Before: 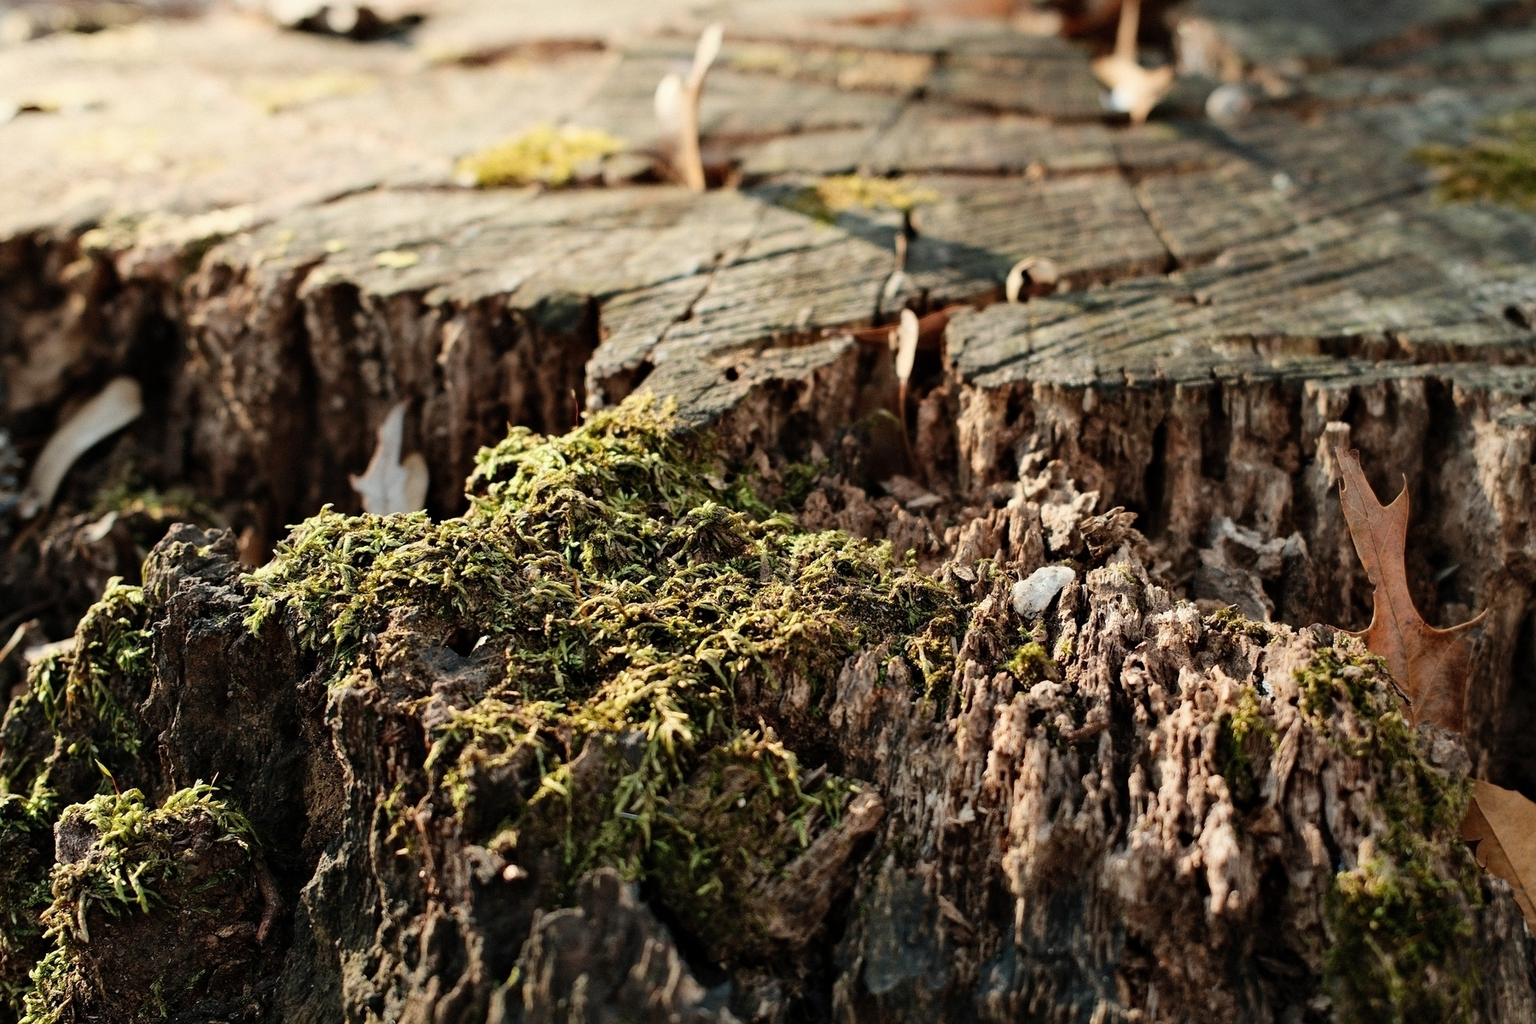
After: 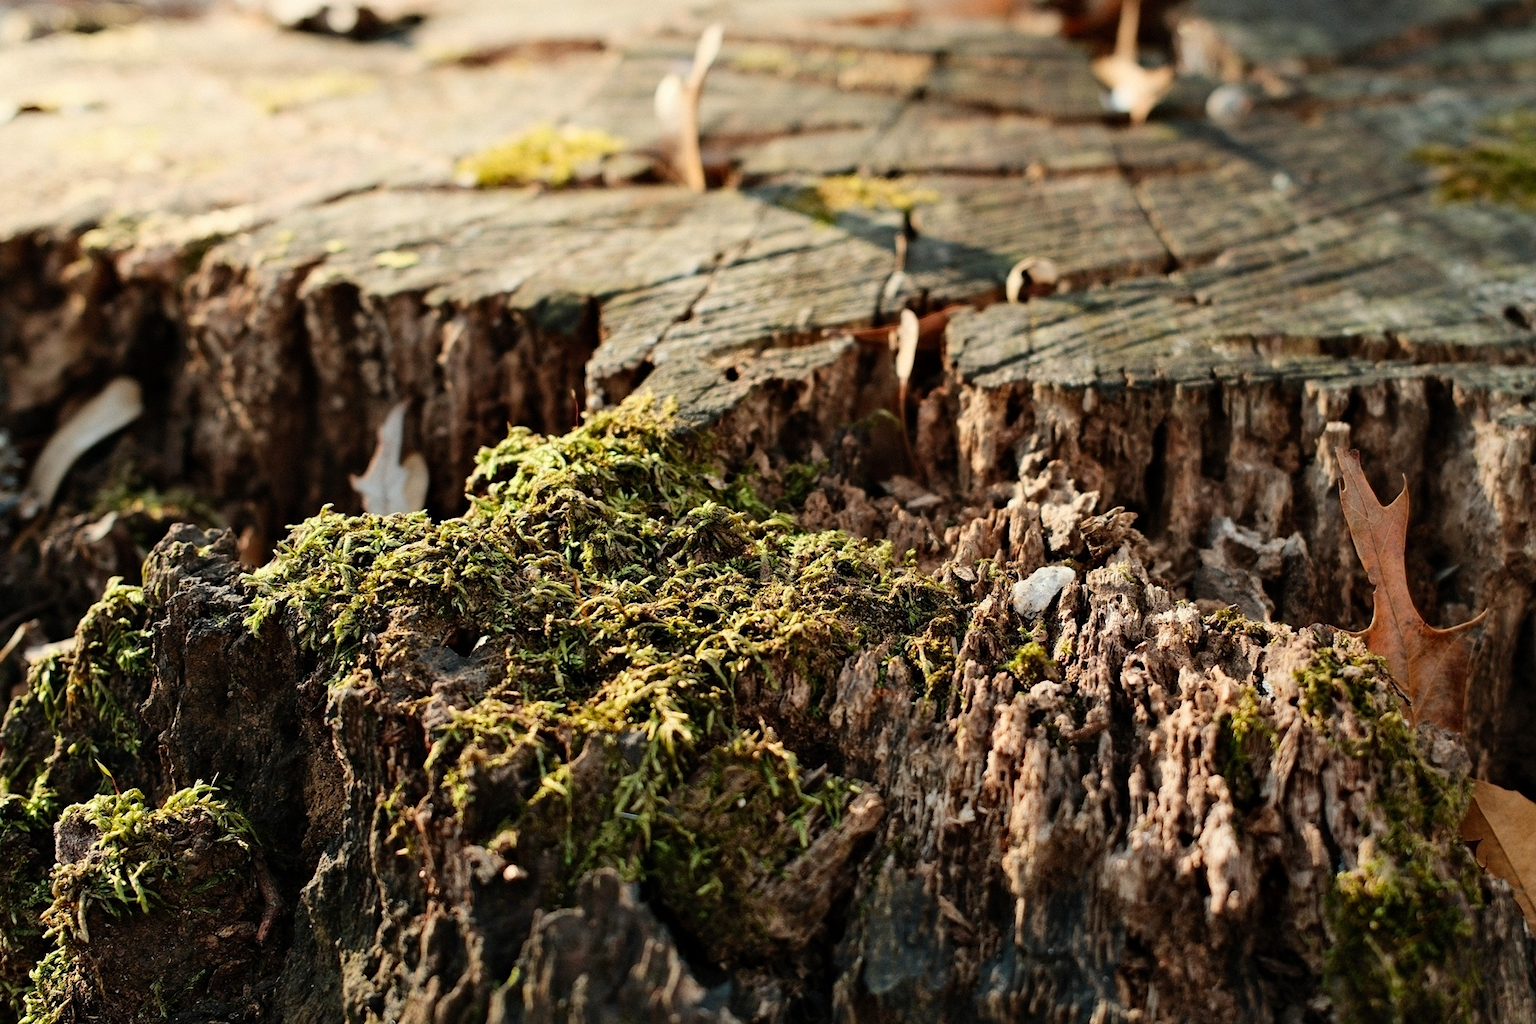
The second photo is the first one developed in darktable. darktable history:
contrast brightness saturation: contrast 0.04, saturation 0.151
